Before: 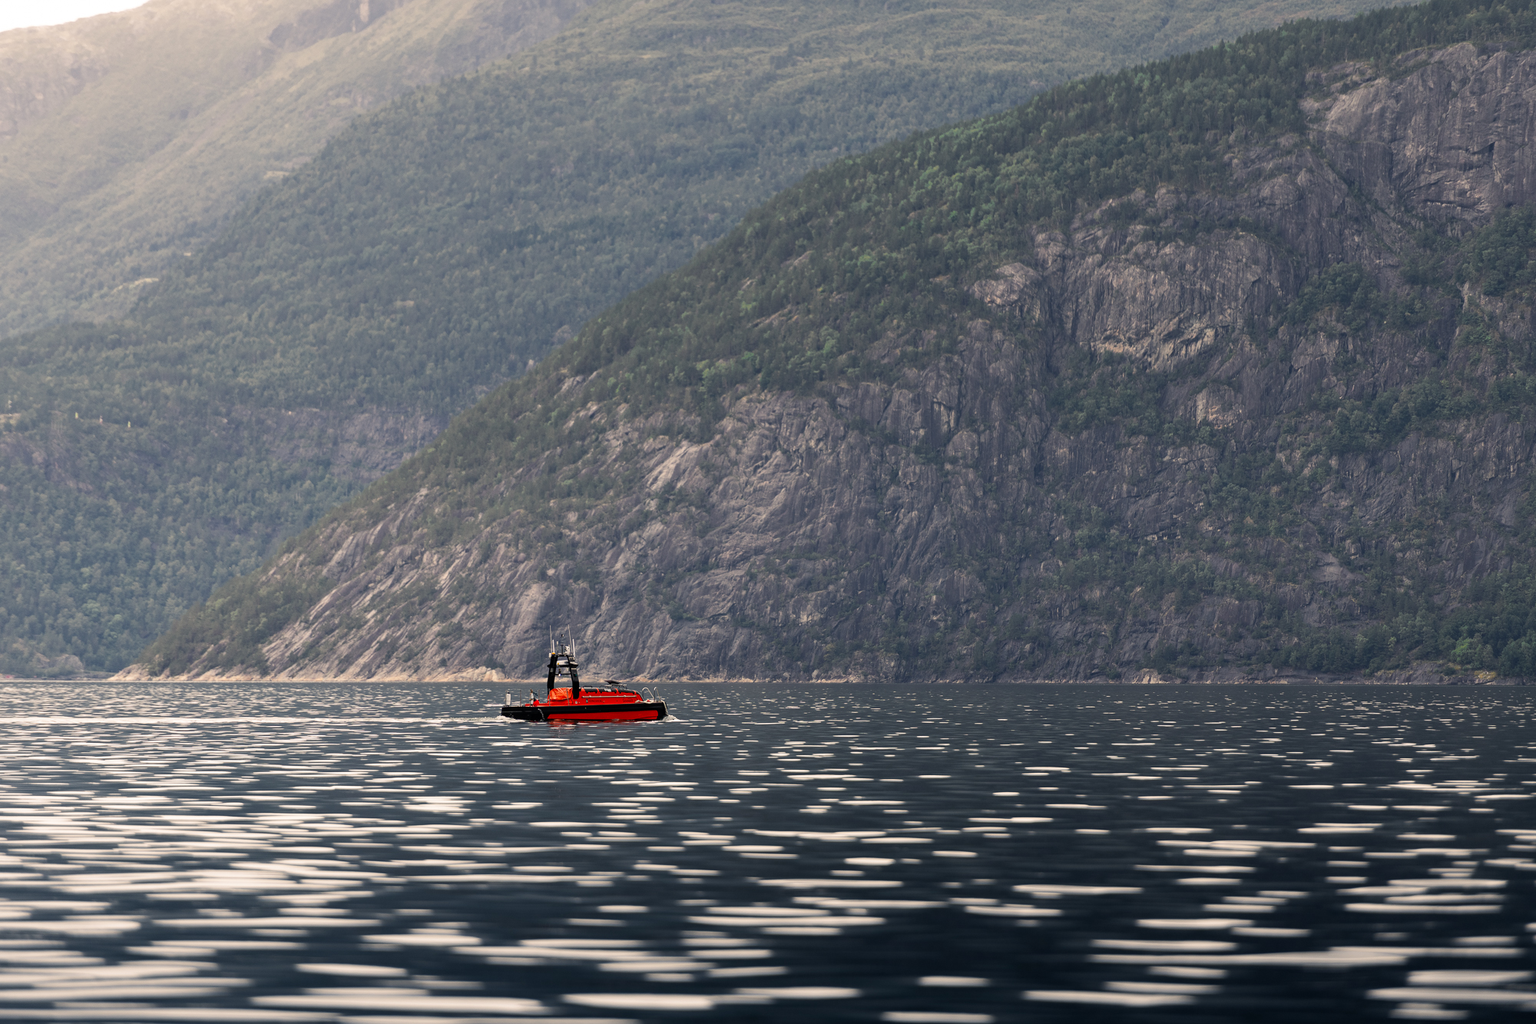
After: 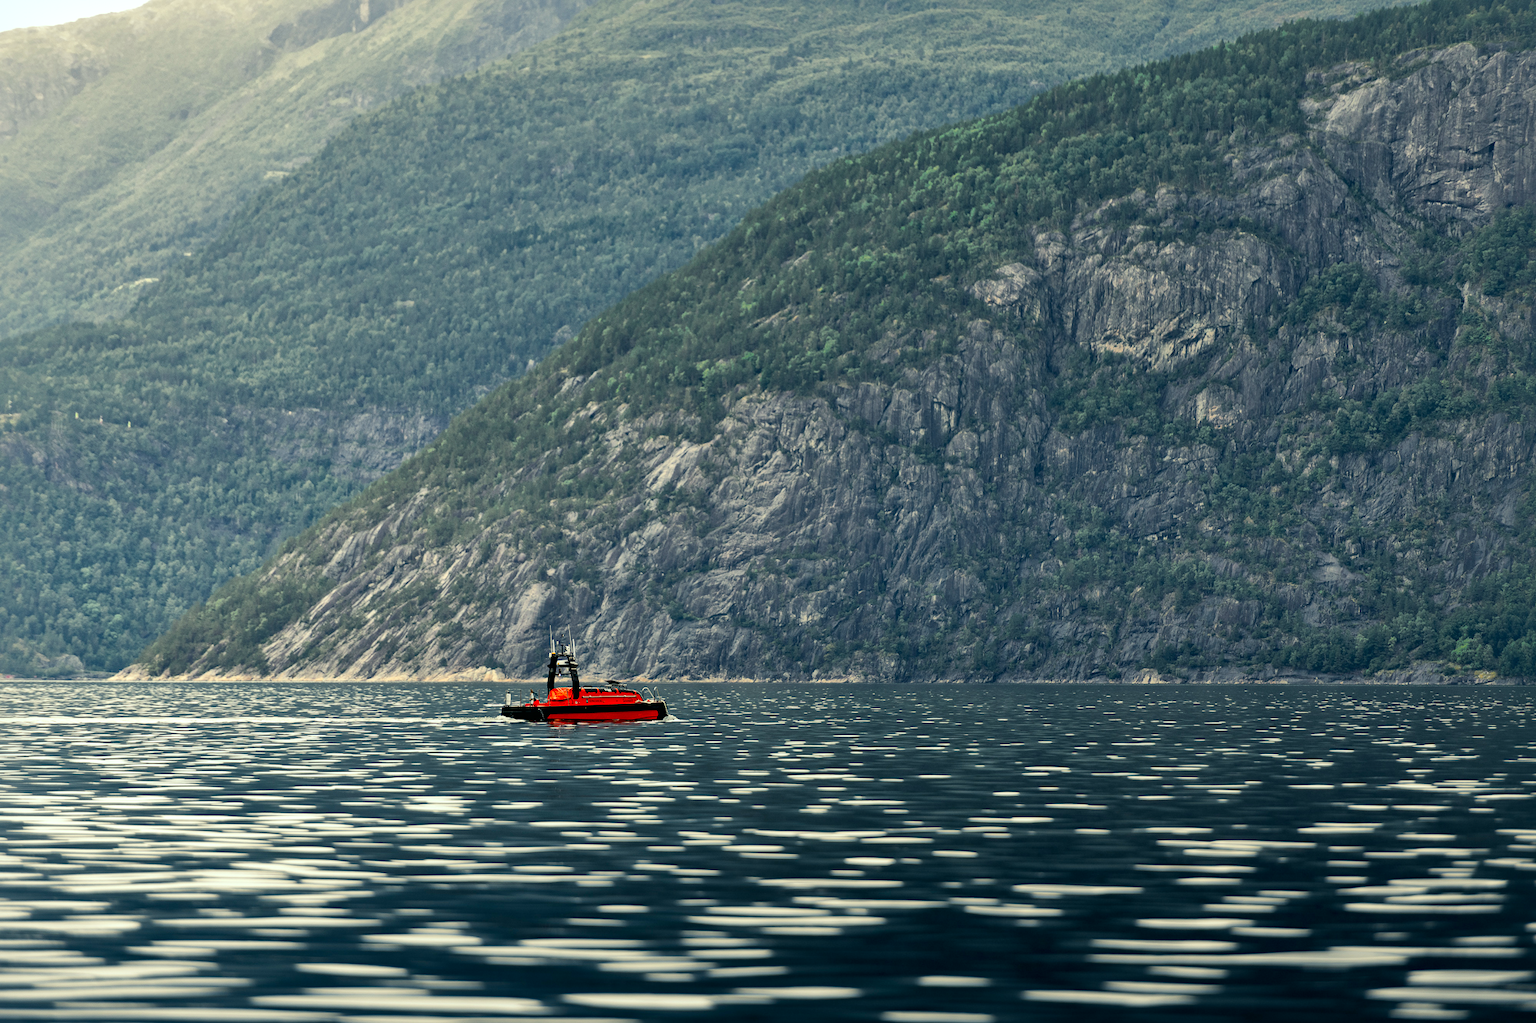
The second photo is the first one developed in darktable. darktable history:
local contrast: mode bilateral grid, contrast 19, coarseness 50, detail 172%, midtone range 0.2
color correction: highlights a* -7.49, highlights b* 1.29, shadows a* -3.08, saturation 1.37
